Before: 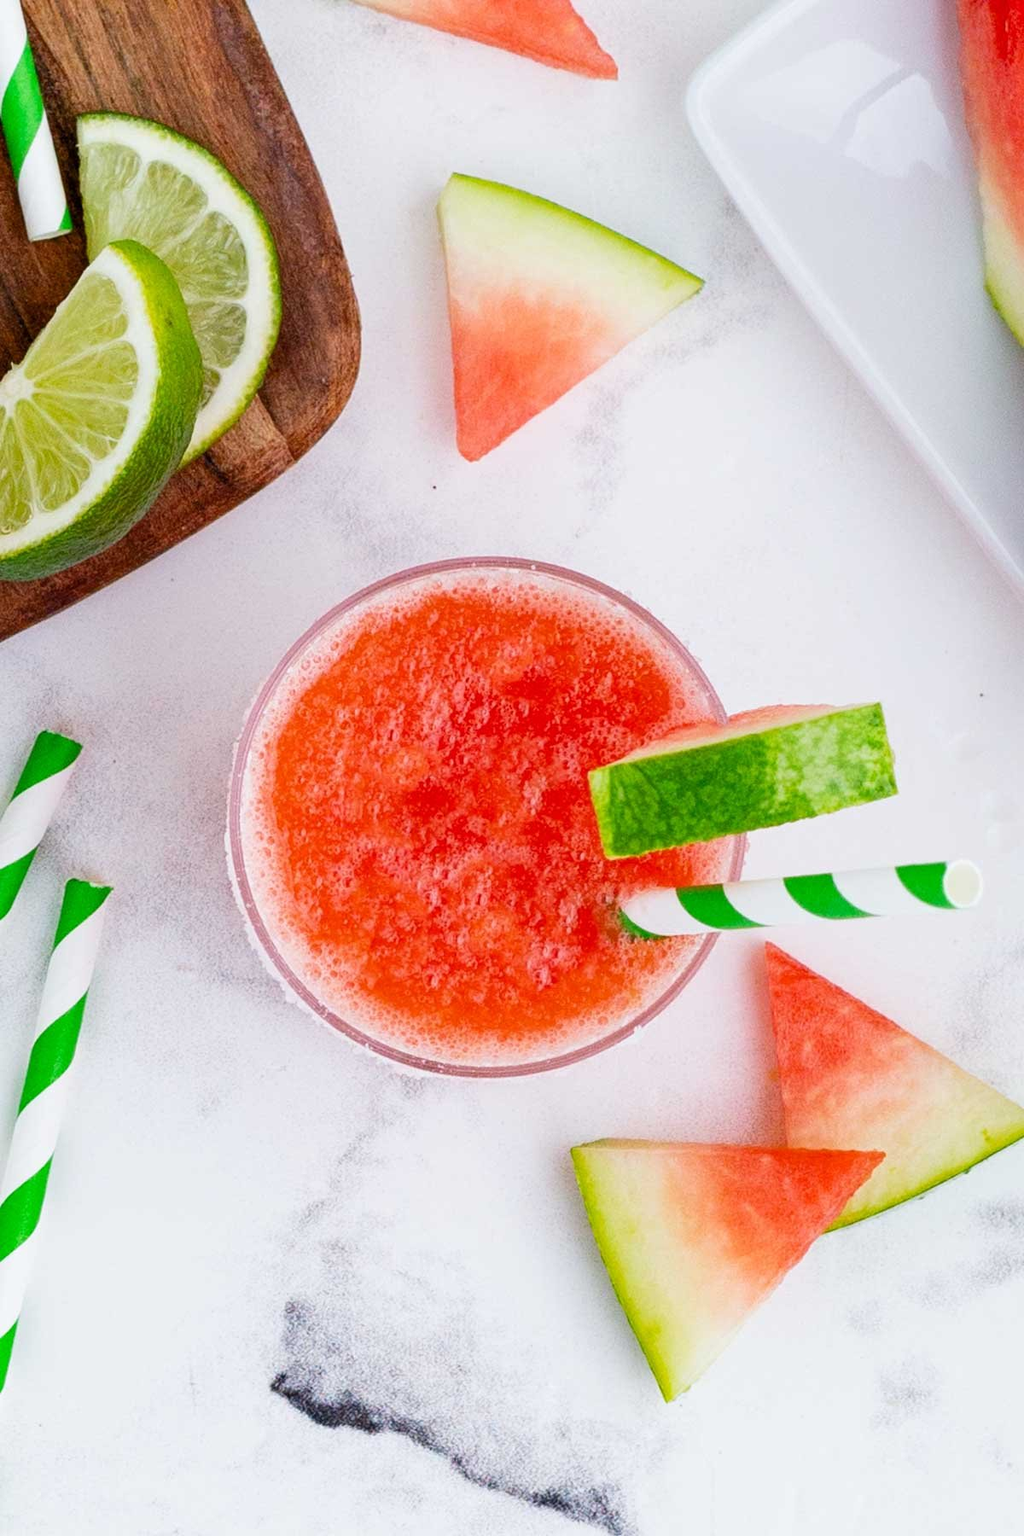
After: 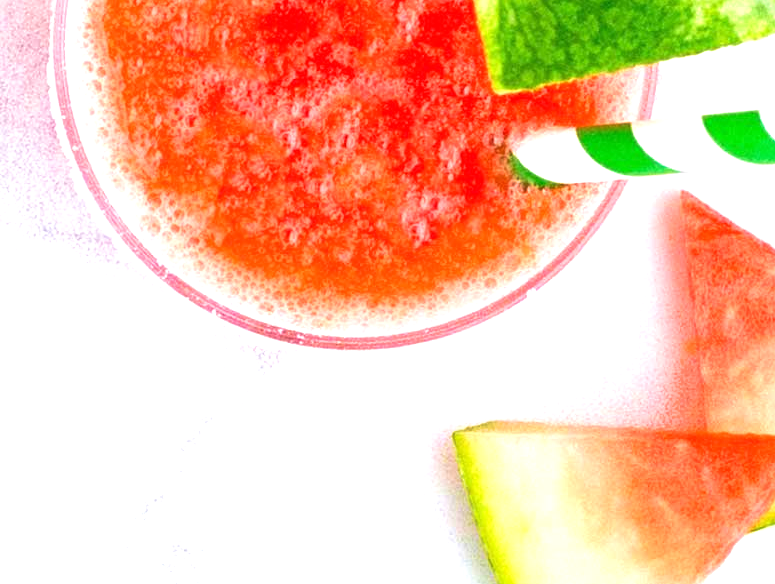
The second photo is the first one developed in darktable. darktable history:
velvia: strength 74.58%
exposure: exposure 0.079 EV, compensate highlight preservation false
crop: left 18.013%, top 50.76%, right 17.369%, bottom 16.794%
tone equalizer: -8 EV -0.772 EV, -7 EV -0.731 EV, -6 EV -0.564 EV, -5 EV -0.374 EV, -3 EV 0.371 EV, -2 EV 0.6 EV, -1 EV 0.684 EV, +0 EV 0.726 EV
